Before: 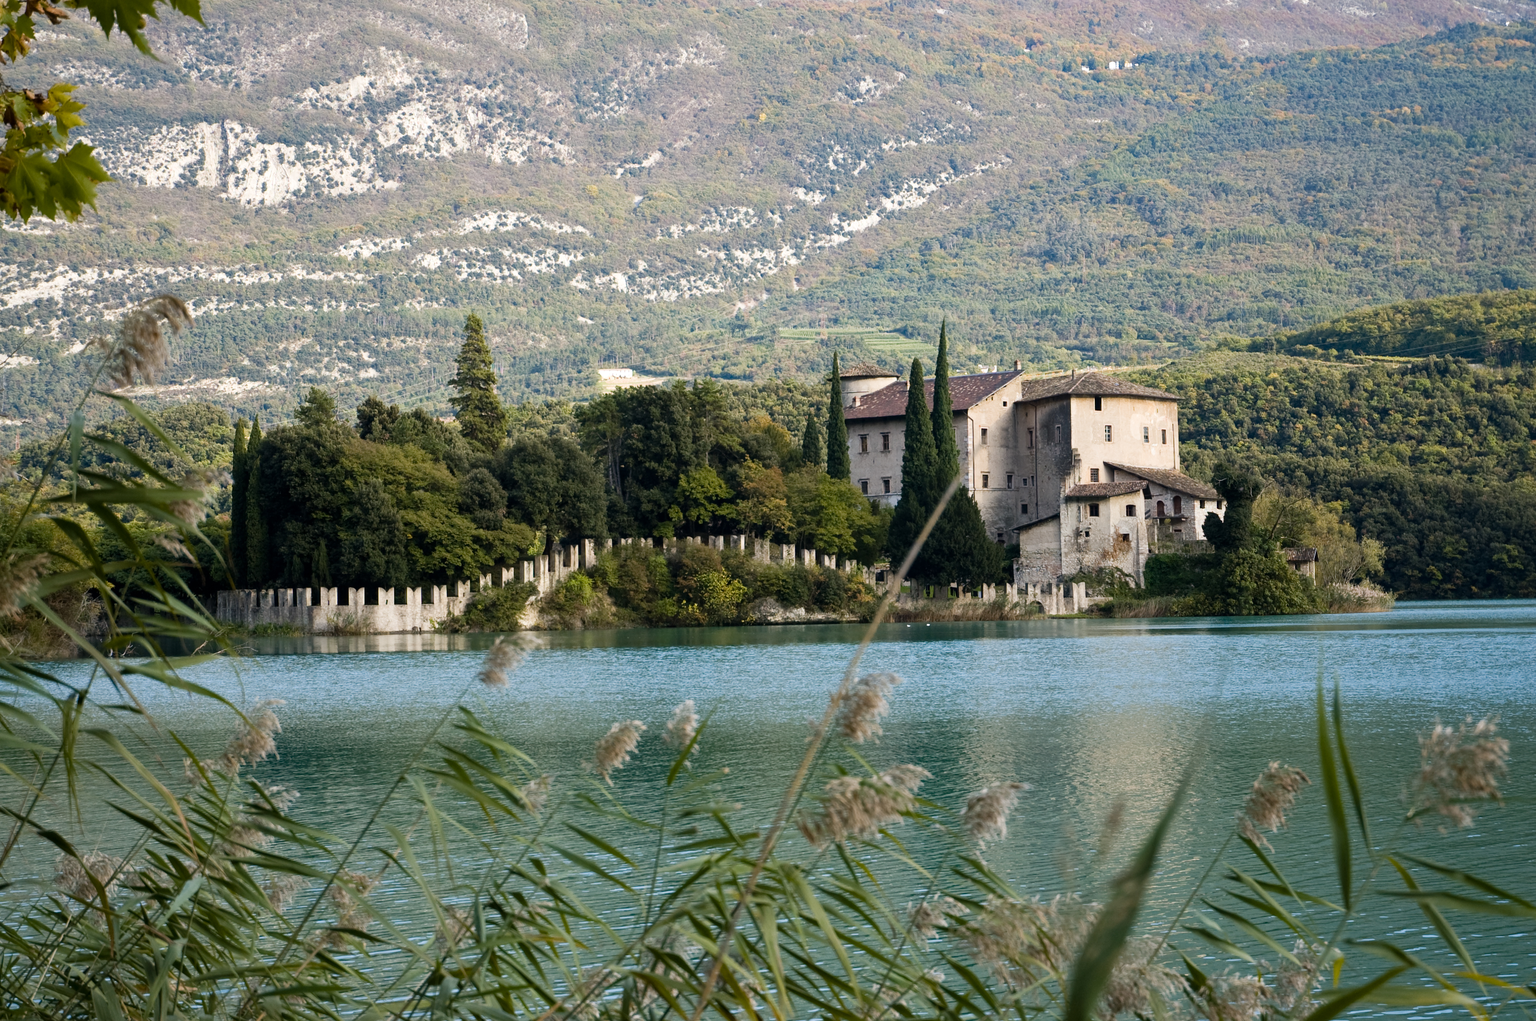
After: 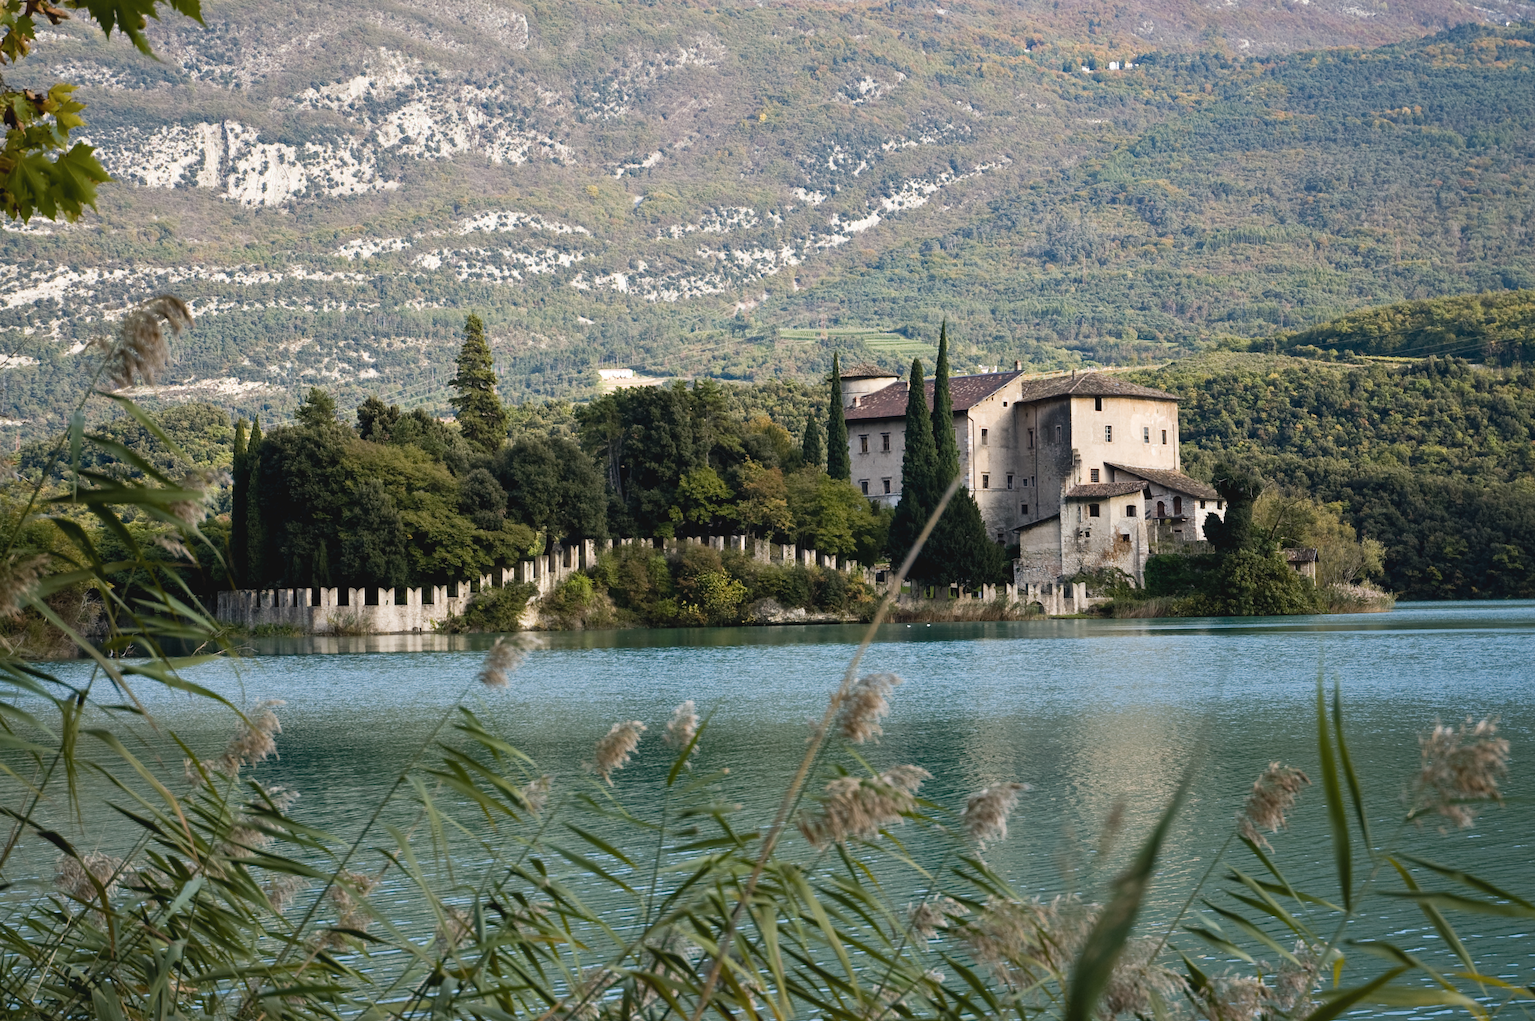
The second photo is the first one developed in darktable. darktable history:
base curve: curves: ch0 [(0, 0) (0.303, 0.277) (1, 1)], preserve colors none
contrast equalizer: octaves 7, y [[0.6 ×6], [0.55 ×6], [0 ×6], [0 ×6], [0 ×6]], mix 0.294
contrast brightness saturation: contrast -0.099, saturation -0.101
